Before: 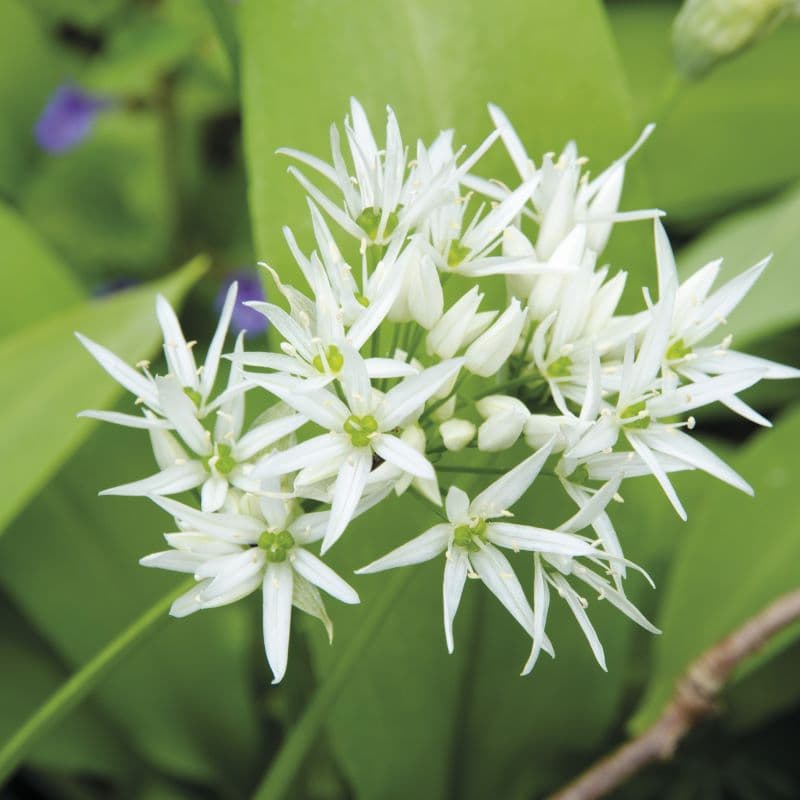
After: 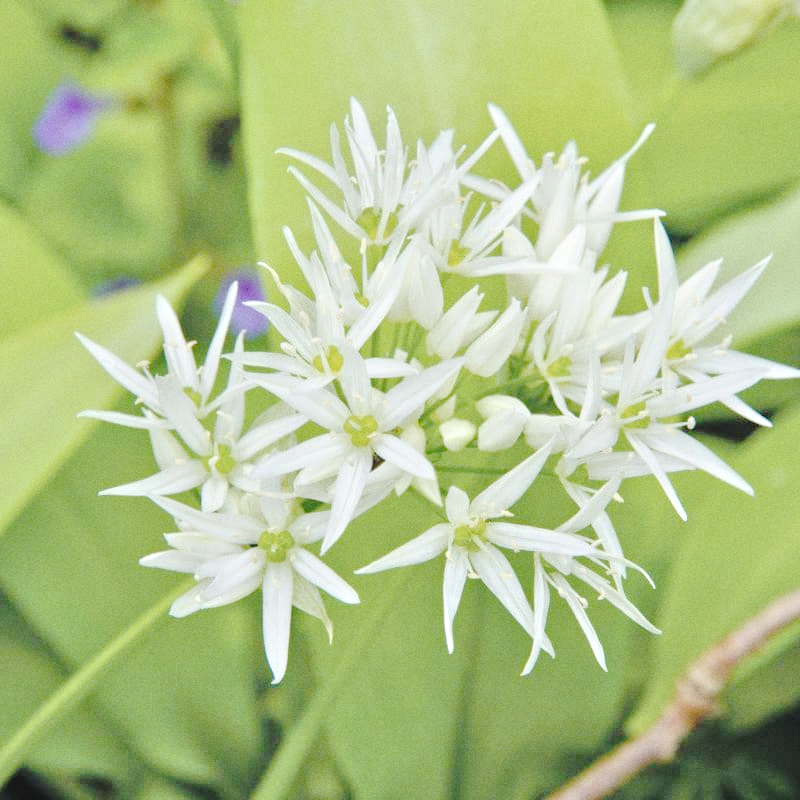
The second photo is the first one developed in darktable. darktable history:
grain: coarseness 0.09 ISO
tone curve: curves: ch0 [(0, 0) (0.003, 0.057) (0.011, 0.061) (0.025, 0.065) (0.044, 0.075) (0.069, 0.082) (0.1, 0.09) (0.136, 0.102) (0.177, 0.145) (0.224, 0.195) (0.277, 0.27) (0.335, 0.374) (0.399, 0.486) (0.468, 0.578) (0.543, 0.652) (0.623, 0.717) (0.709, 0.778) (0.801, 0.837) (0.898, 0.909) (1, 1)], preserve colors none
tone equalizer: -8 EV 2 EV, -7 EV 2 EV, -6 EV 2 EV, -5 EV 2 EV, -4 EV 2 EV, -3 EV 1.5 EV, -2 EV 1 EV, -1 EV 0.5 EV
